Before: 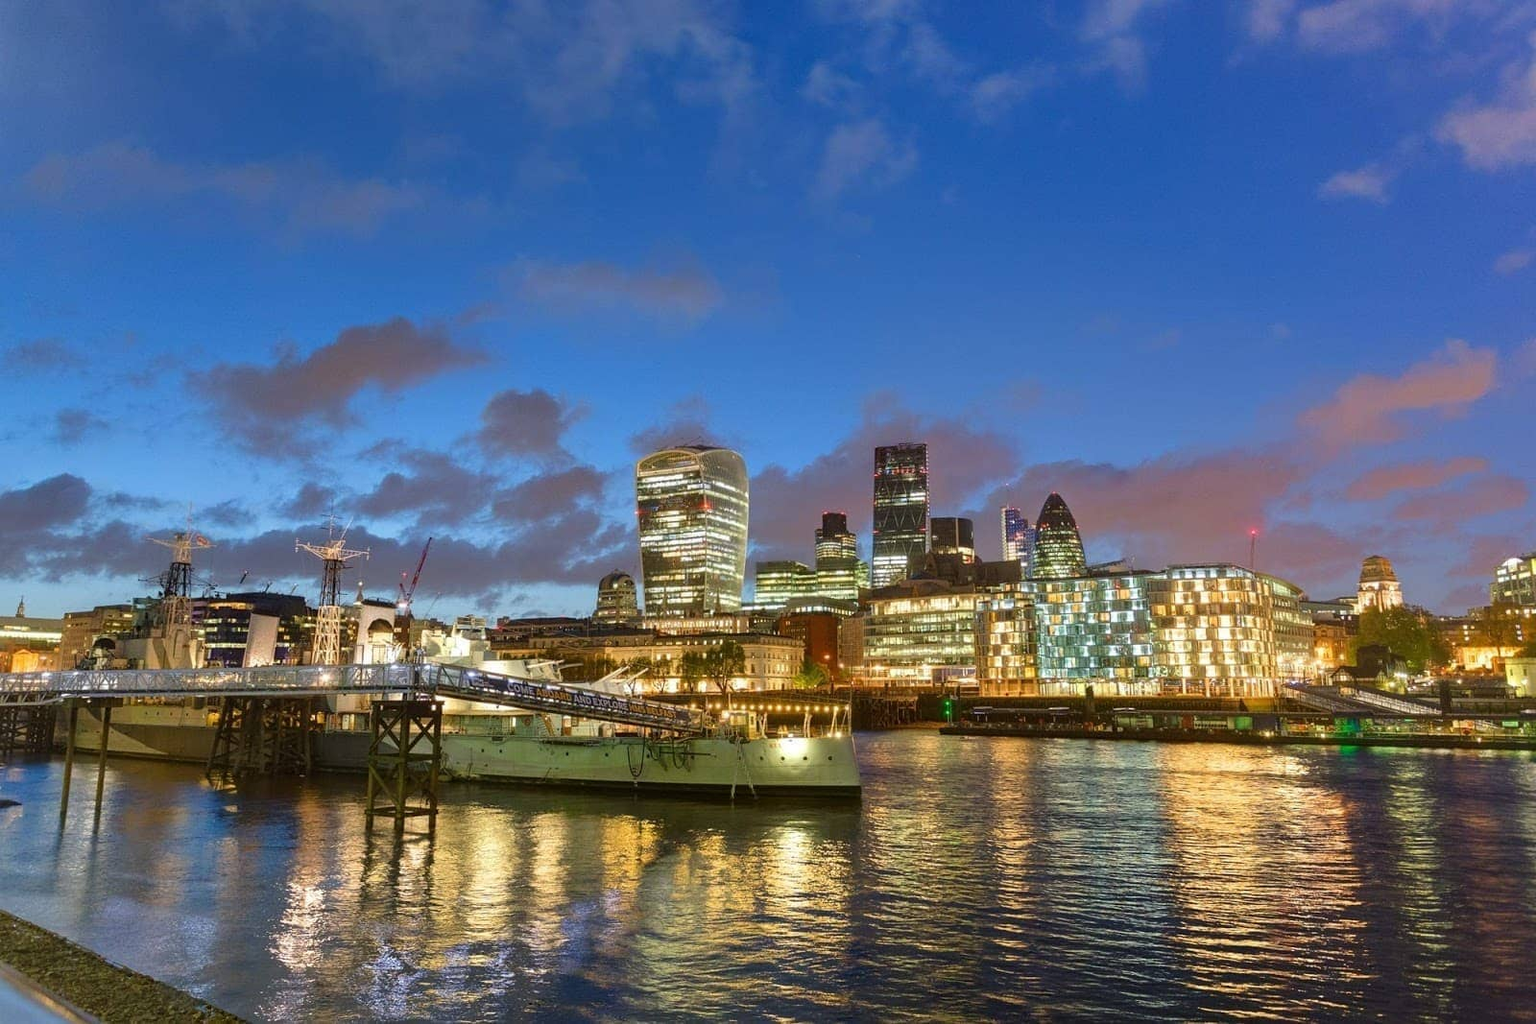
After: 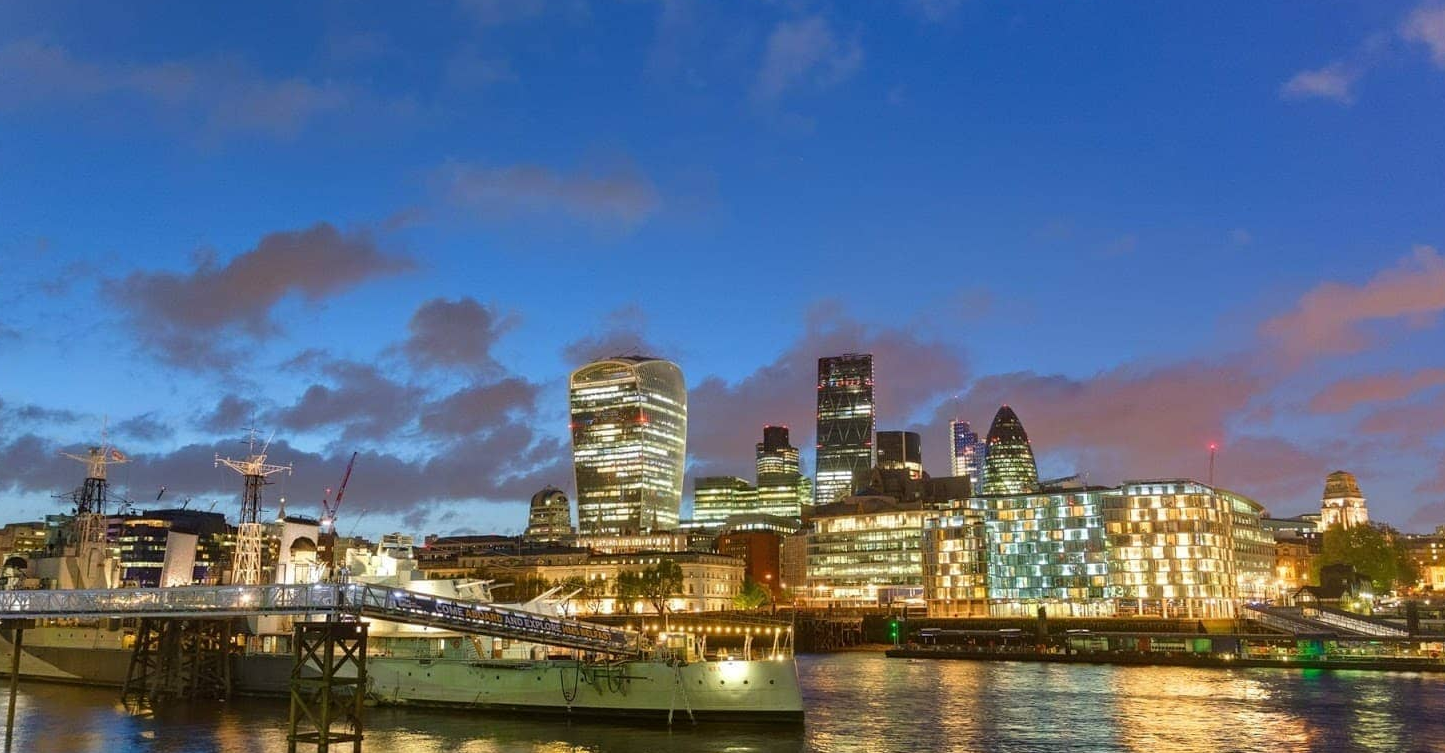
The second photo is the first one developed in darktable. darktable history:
crop: left 5.835%, top 10.123%, right 3.826%, bottom 19.302%
